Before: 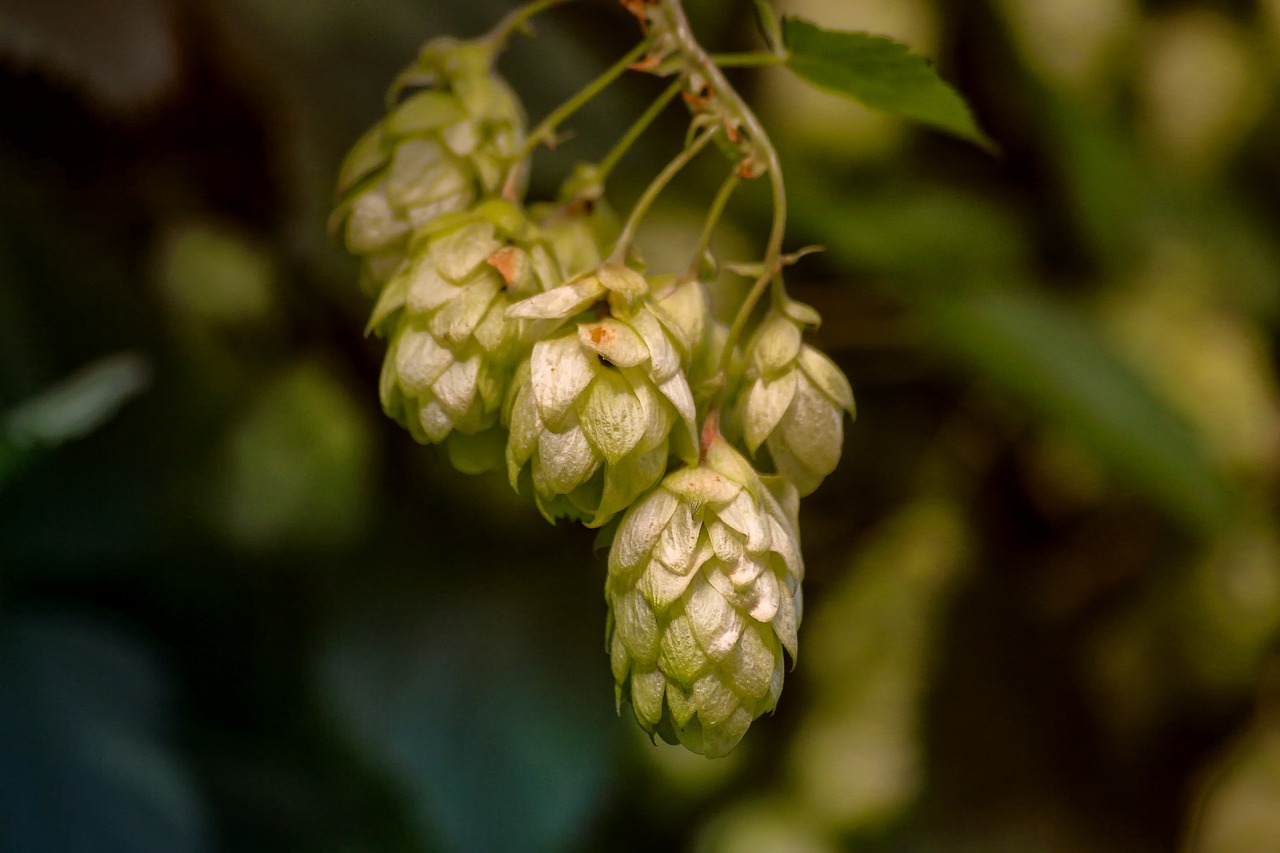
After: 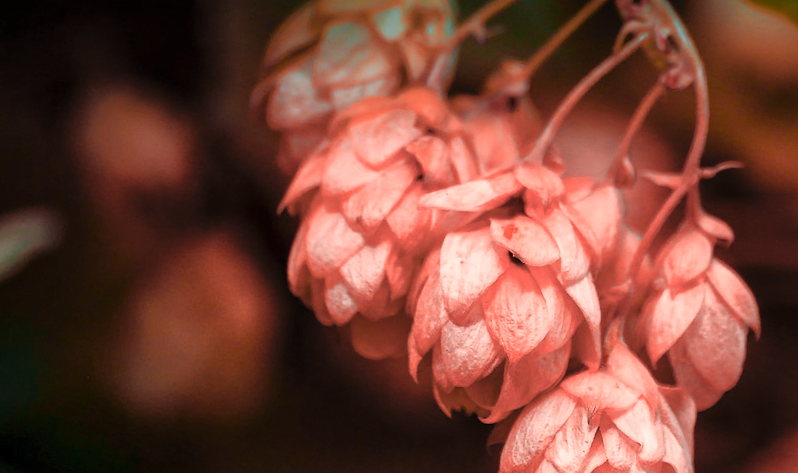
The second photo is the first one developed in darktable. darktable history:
crop and rotate: angle -4.99°, left 2.122%, top 6.945%, right 27.566%, bottom 30.519%
color zones: curves: ch2 [(0, 0.5) (0.084, 0.497) (0.323, 0.335) (0.4, 0.497) (1, 0.5)], process mode strong
contrast brightness saturation: contrast 0.2, brightness 0.16, saturation 0.22
graduated density: density 2.02 EV, hardness 44%, rotation 0.374°, offset 8.21, hue 208.8°, saturation 97%
